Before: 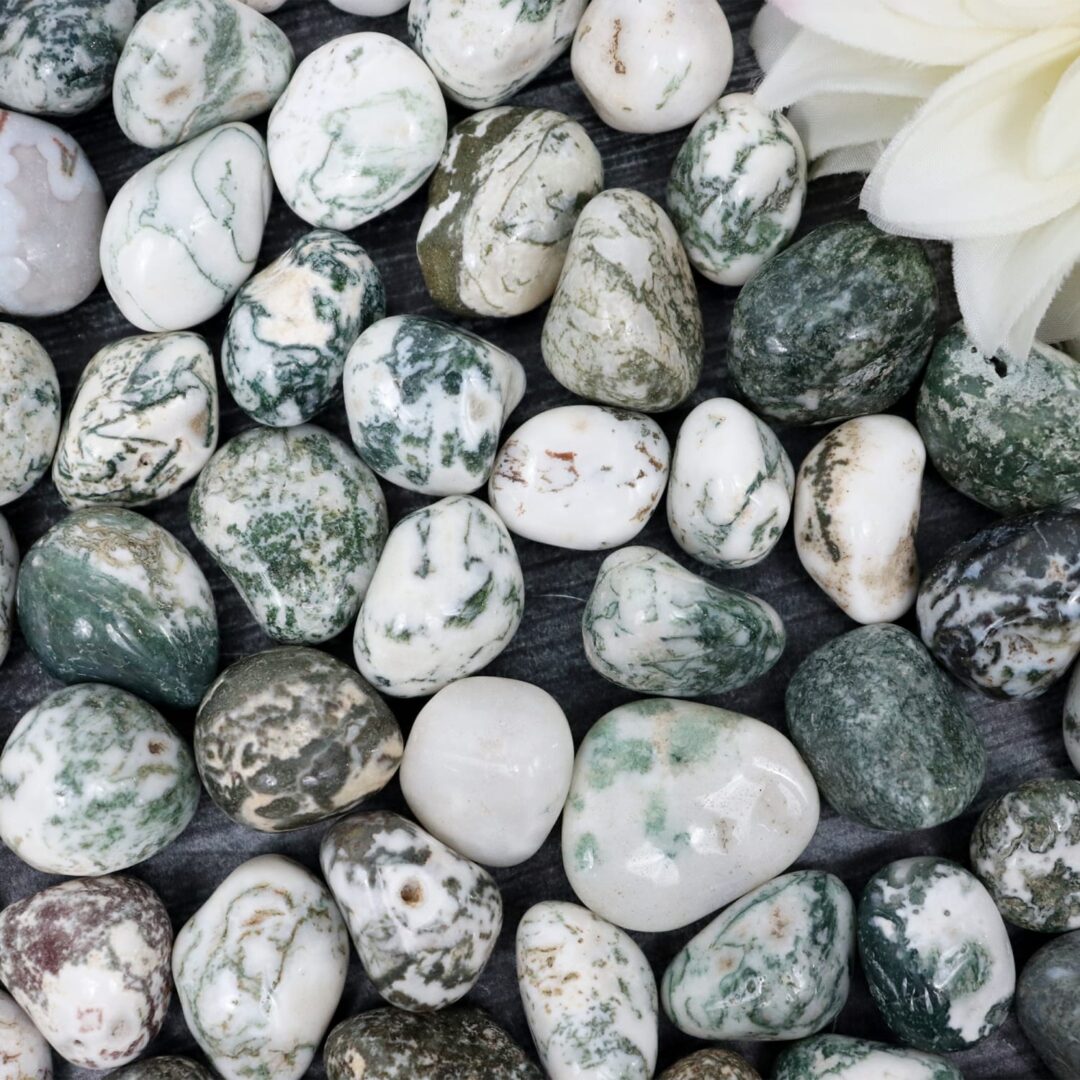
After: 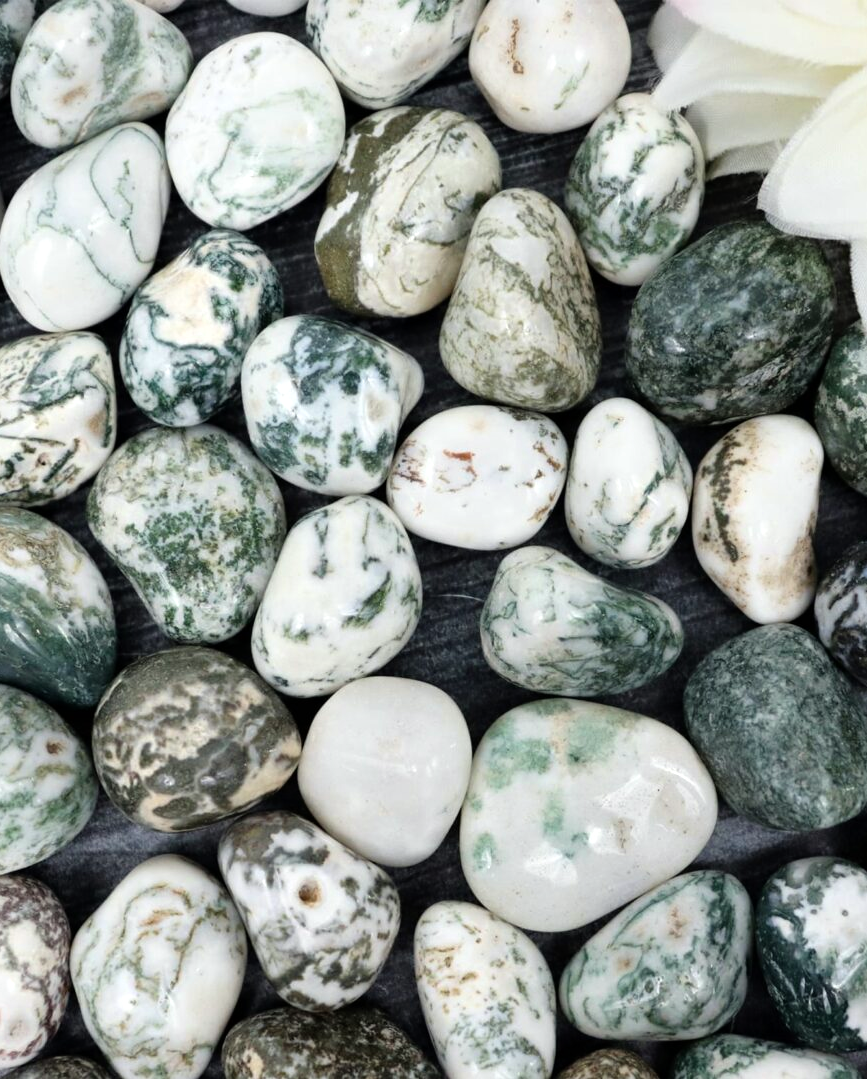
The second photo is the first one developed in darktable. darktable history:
exposure: exposure -0.154 EV, compensate highlight preservation false
tone equalizer: -8 EV -0.387 EV, -7 EV -0.389 EV, -6 EV -0.356 EV, -5 EV -0.219 EV, -3 EV 0.227 EV, -2 EV 0.342 EV, -1 EV 0.38 EV, +0 EV 0.391 EV, smoothing 1
color calibration: output R [0.994, 0.059, -0.119, 0], output G [-0.036, 1.09, -0.119, 0], output B [0.078, -0.108, 0.961, 0], illuminant same as pipeline (D50), x 0.347, y 0.358, temperature 4978.03 K
crop and rotate: left 9.484%, right 10.236%
